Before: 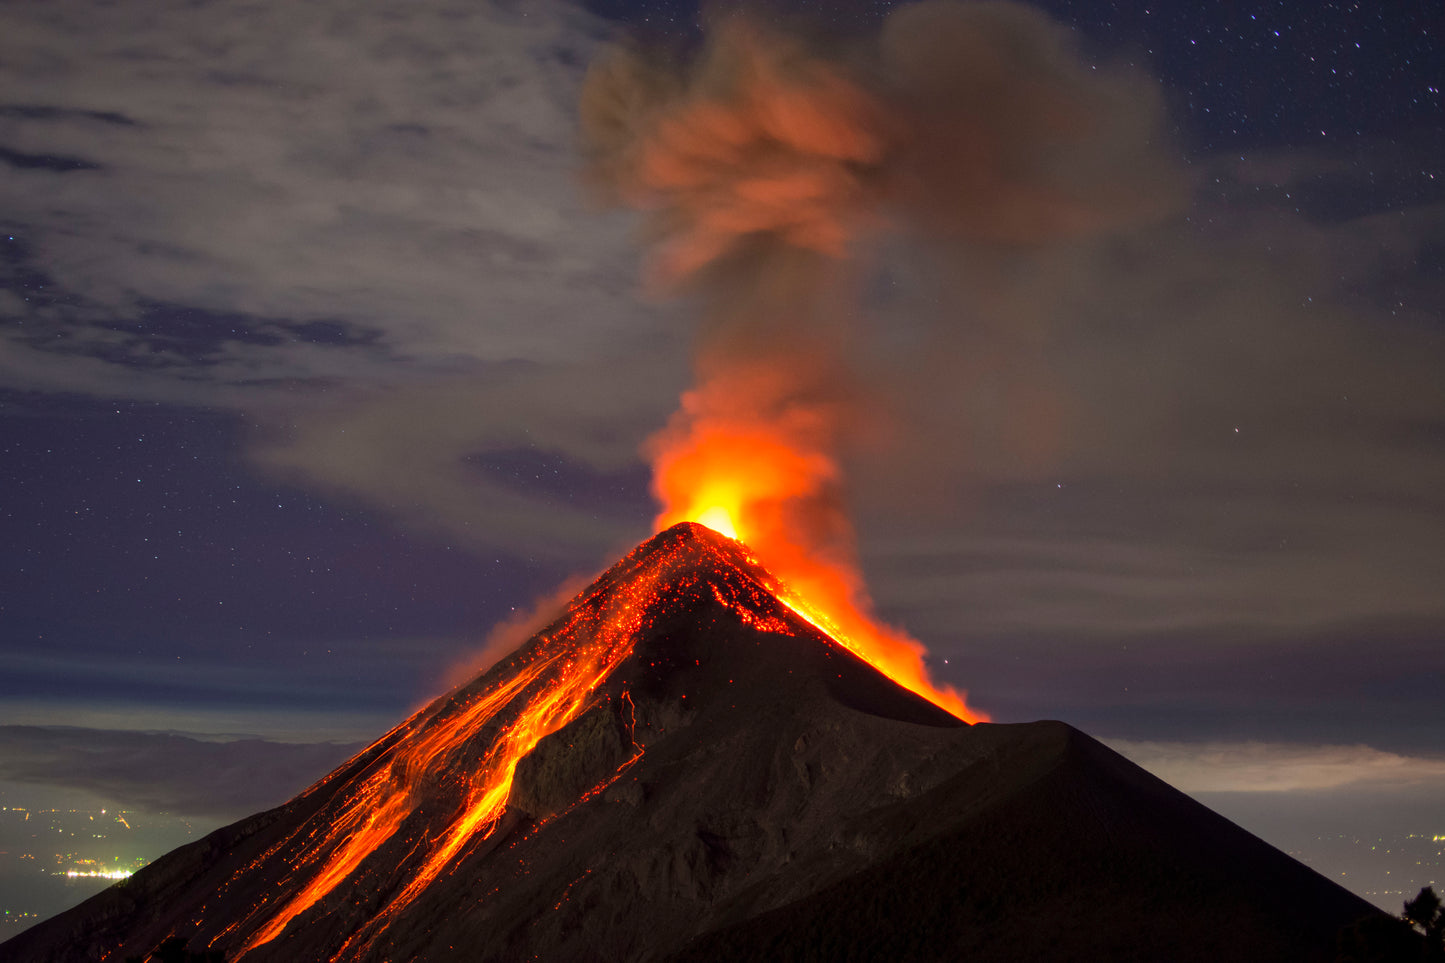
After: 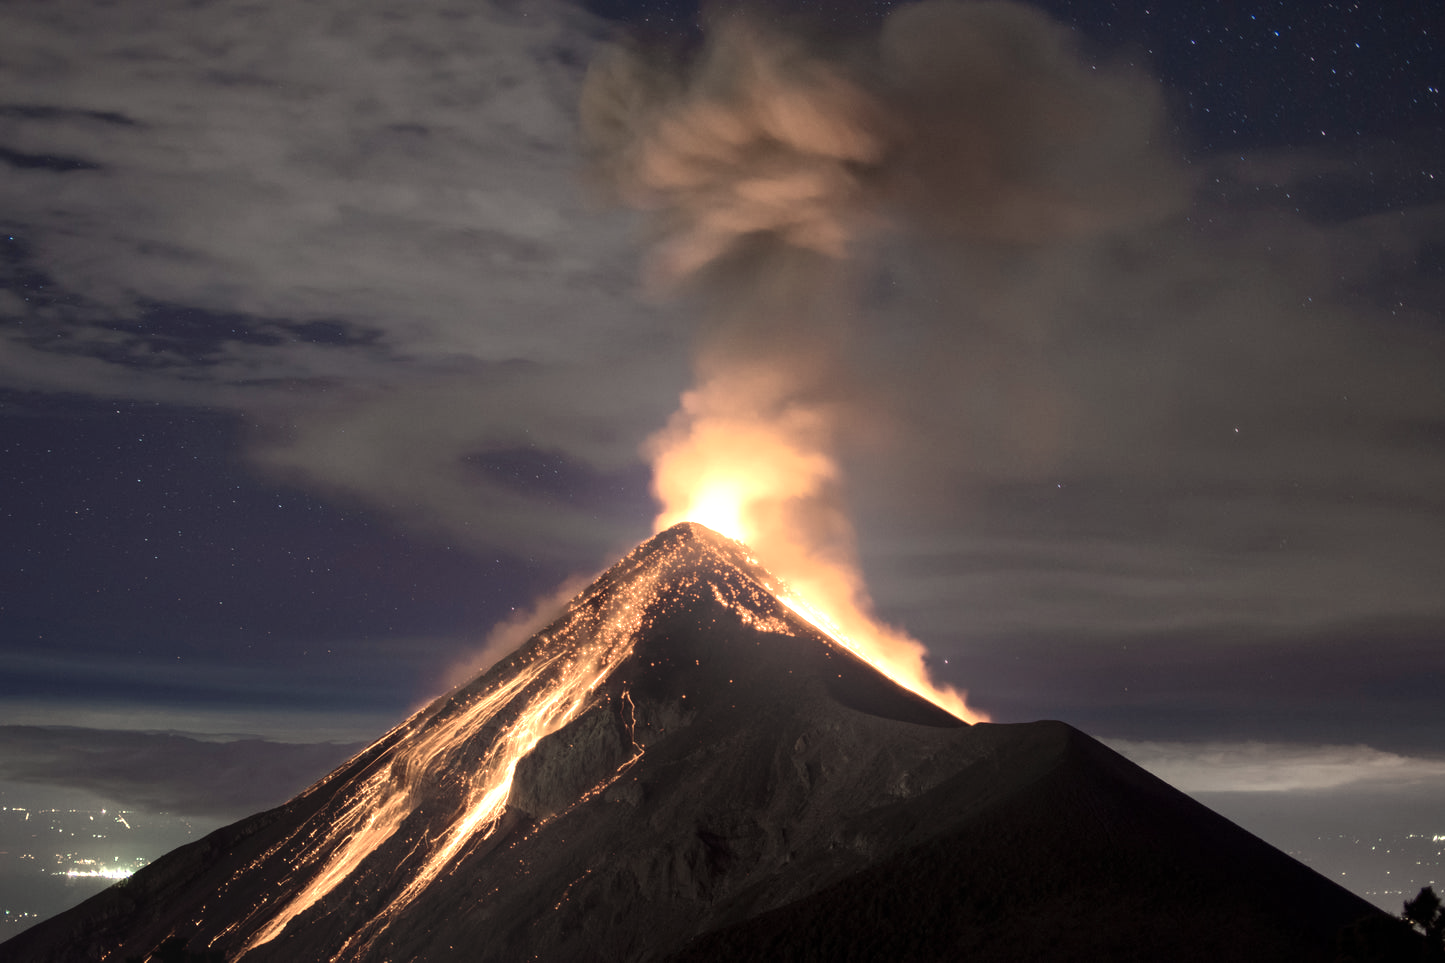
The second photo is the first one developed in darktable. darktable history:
color zones: curves: ch0 [(0.25, 0.667) (0.758, 0.368)]; ch1 [(0.215, 0.245) (0.761, 0.373)]; ch2 [(0.247, 0.554) (0.761, 0.436)]
bloom: on, module defaults
